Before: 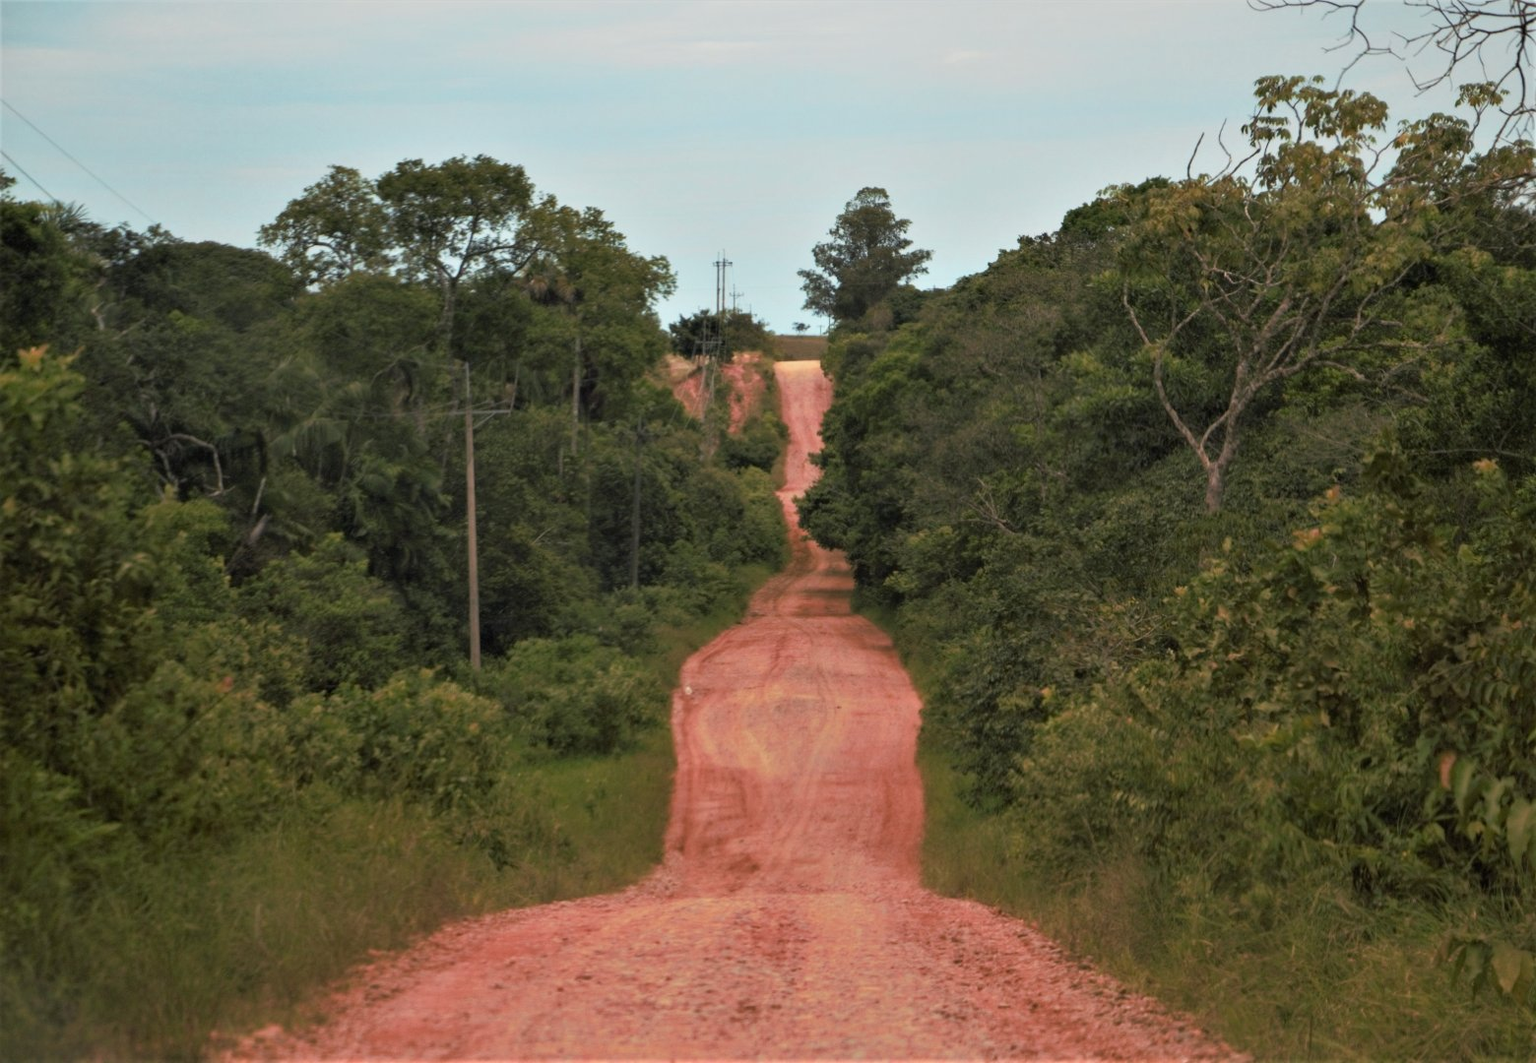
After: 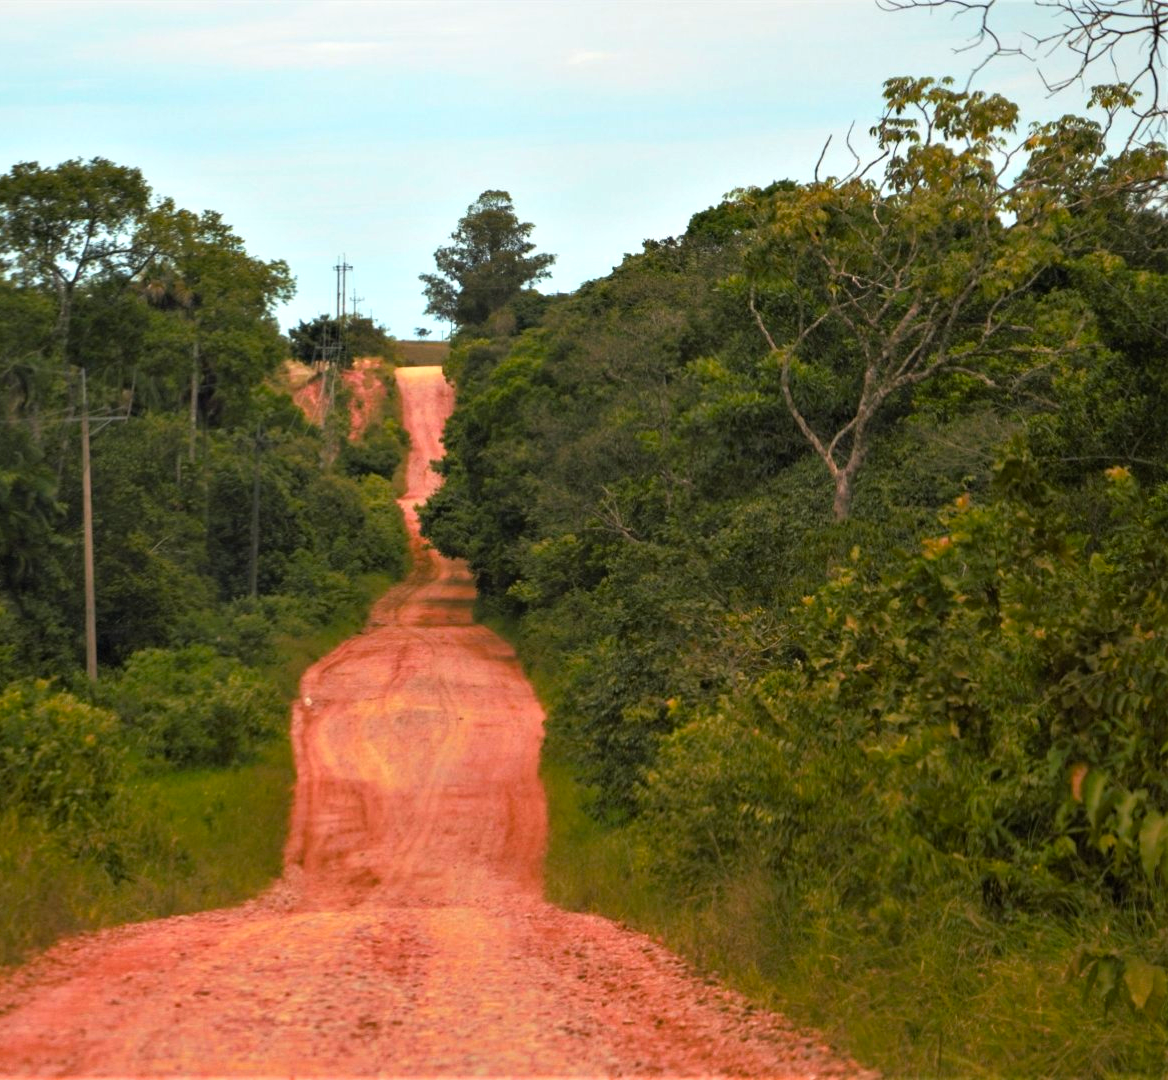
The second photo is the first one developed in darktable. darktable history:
crop and rotate: left 25.09%
exposure: black level correction 0, exposure 0.499 EV, compensate highlight preservation false
color balance rgb: power › luminance -9.216%, linear chroma grading › global chroma 9.198%, perceptual saturation grading › global saturation 29.743%
